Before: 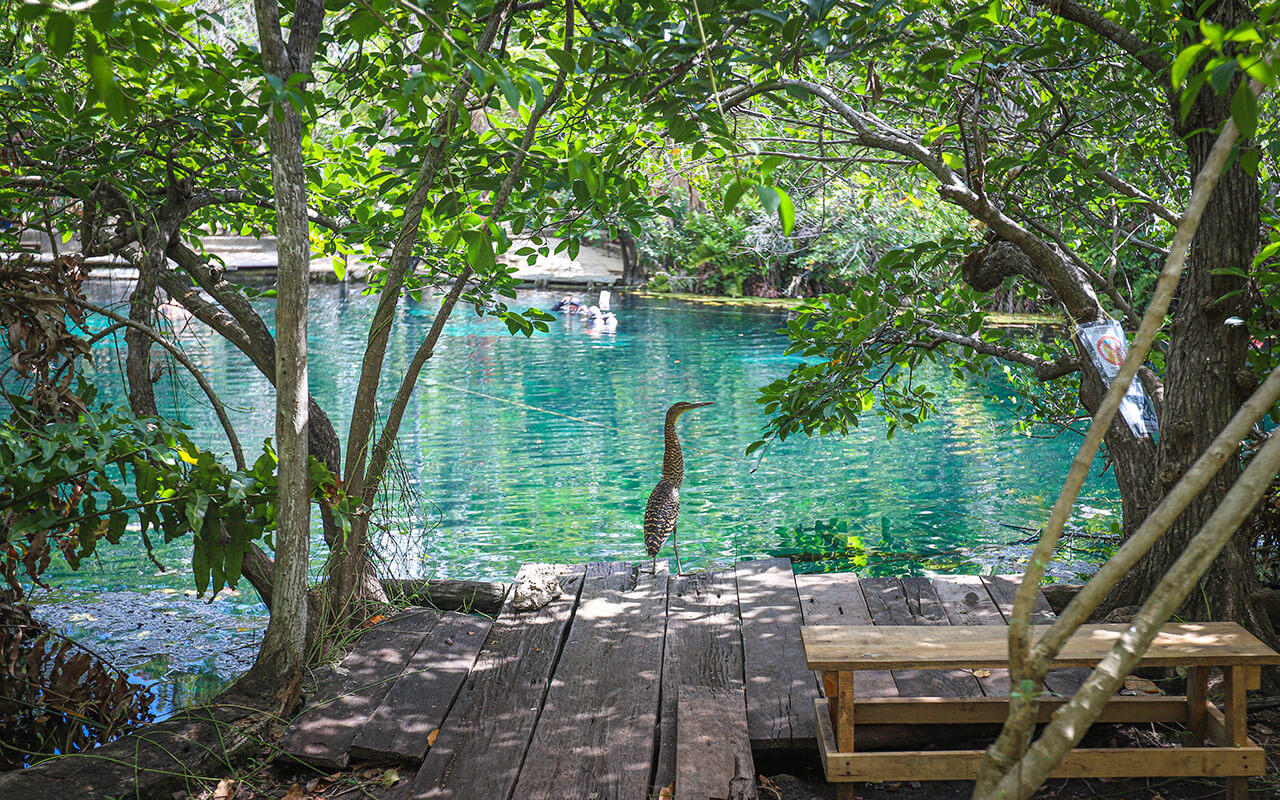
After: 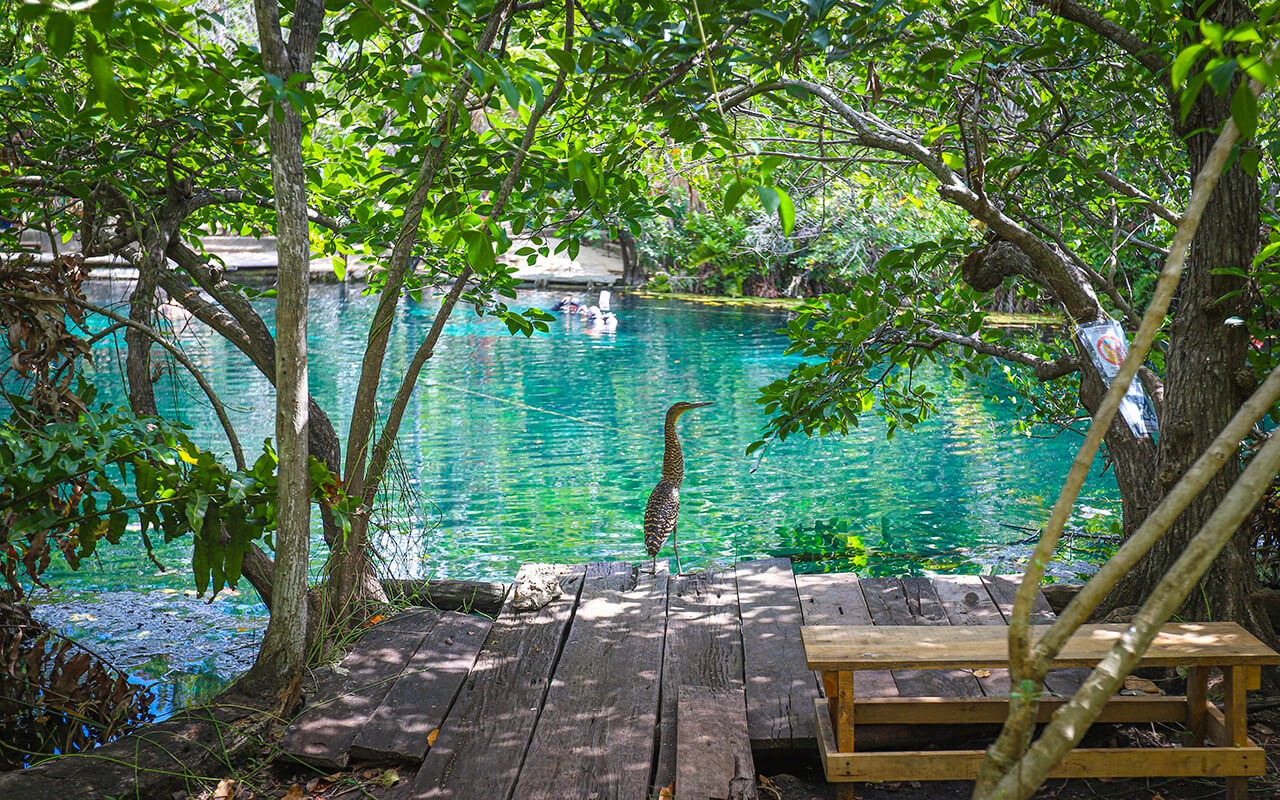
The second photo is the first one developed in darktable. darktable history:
color balance rgb: perceptual saturation grading › global saturation 25.692%, global vibrance 9.16%
